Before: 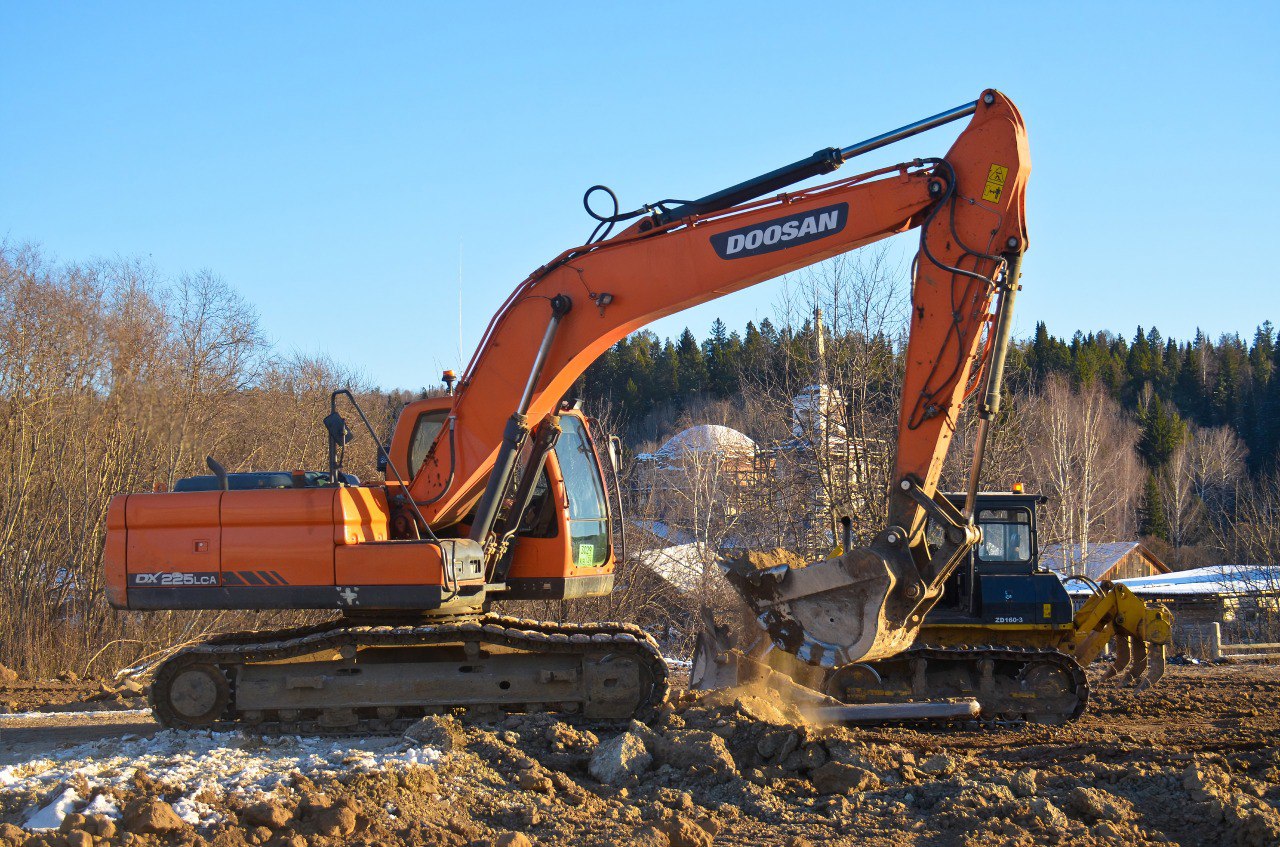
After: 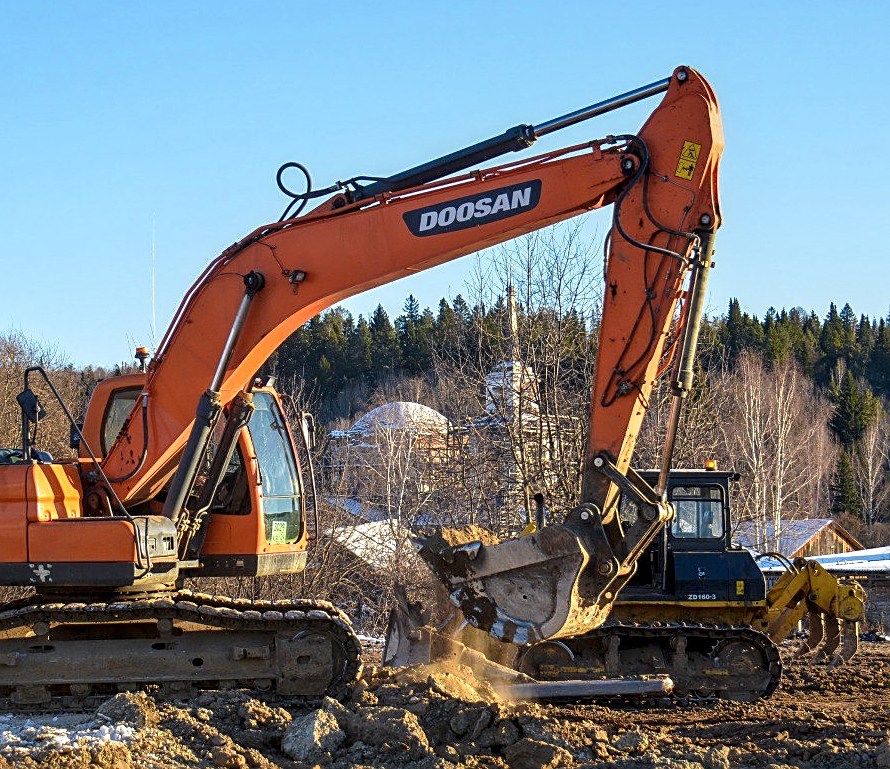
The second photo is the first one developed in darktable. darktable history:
crop and rotate: left 24.034%, top 2.838%, right 6.406%, bottom 6.299%
local contrast: detail 142%
sharpen: on, module defaults
